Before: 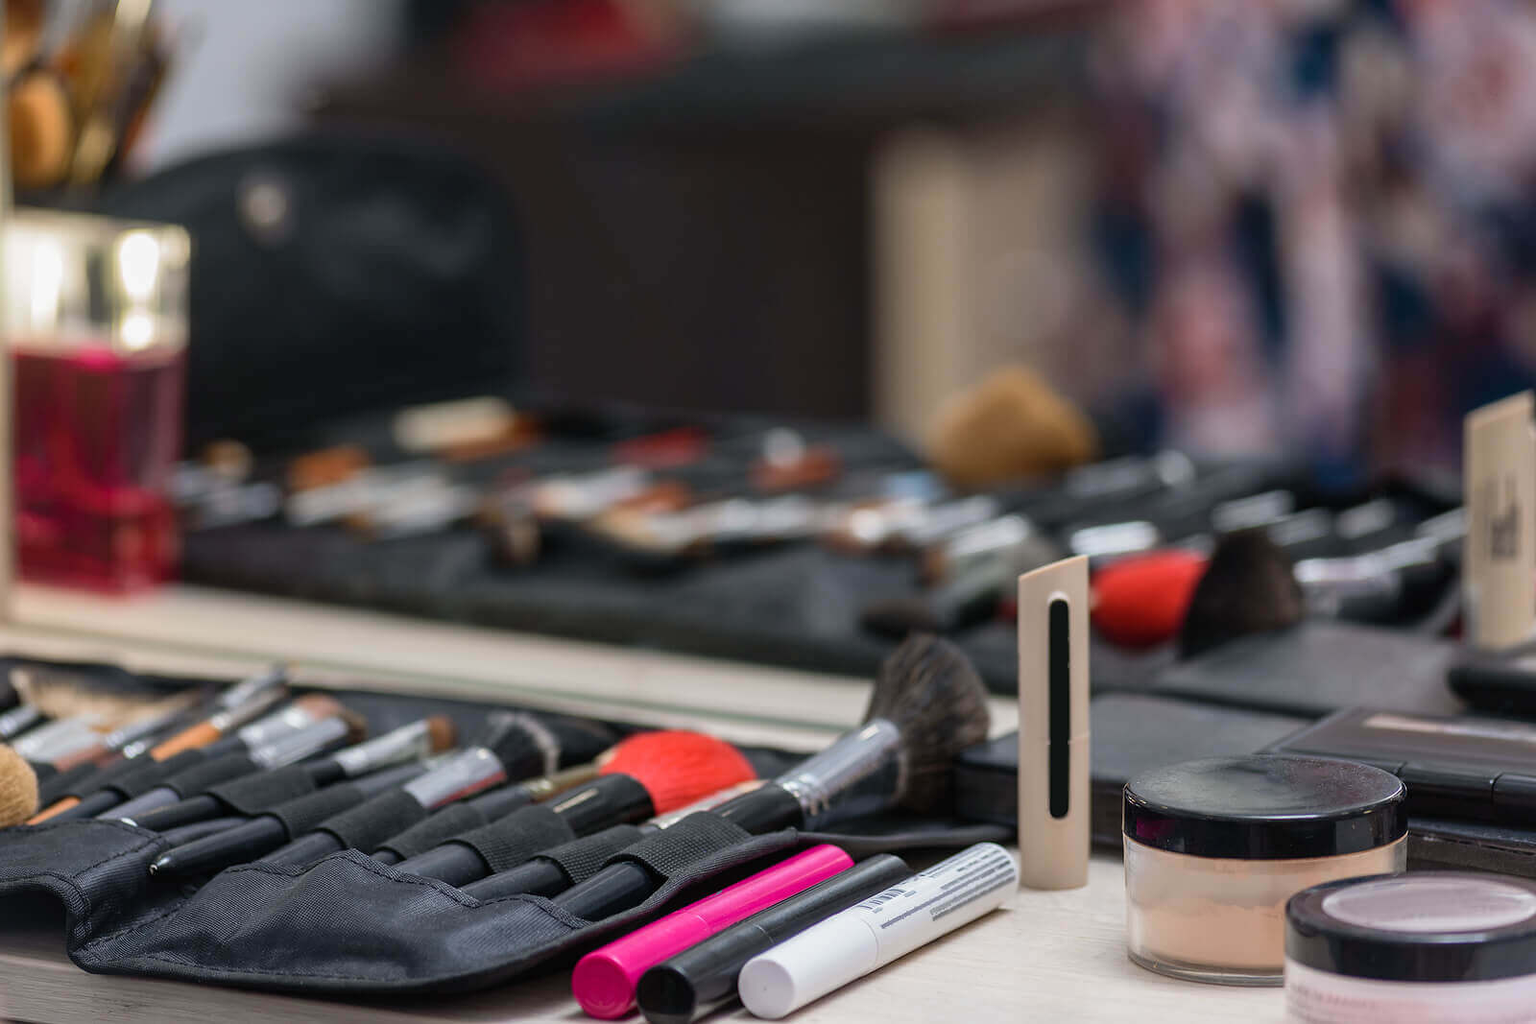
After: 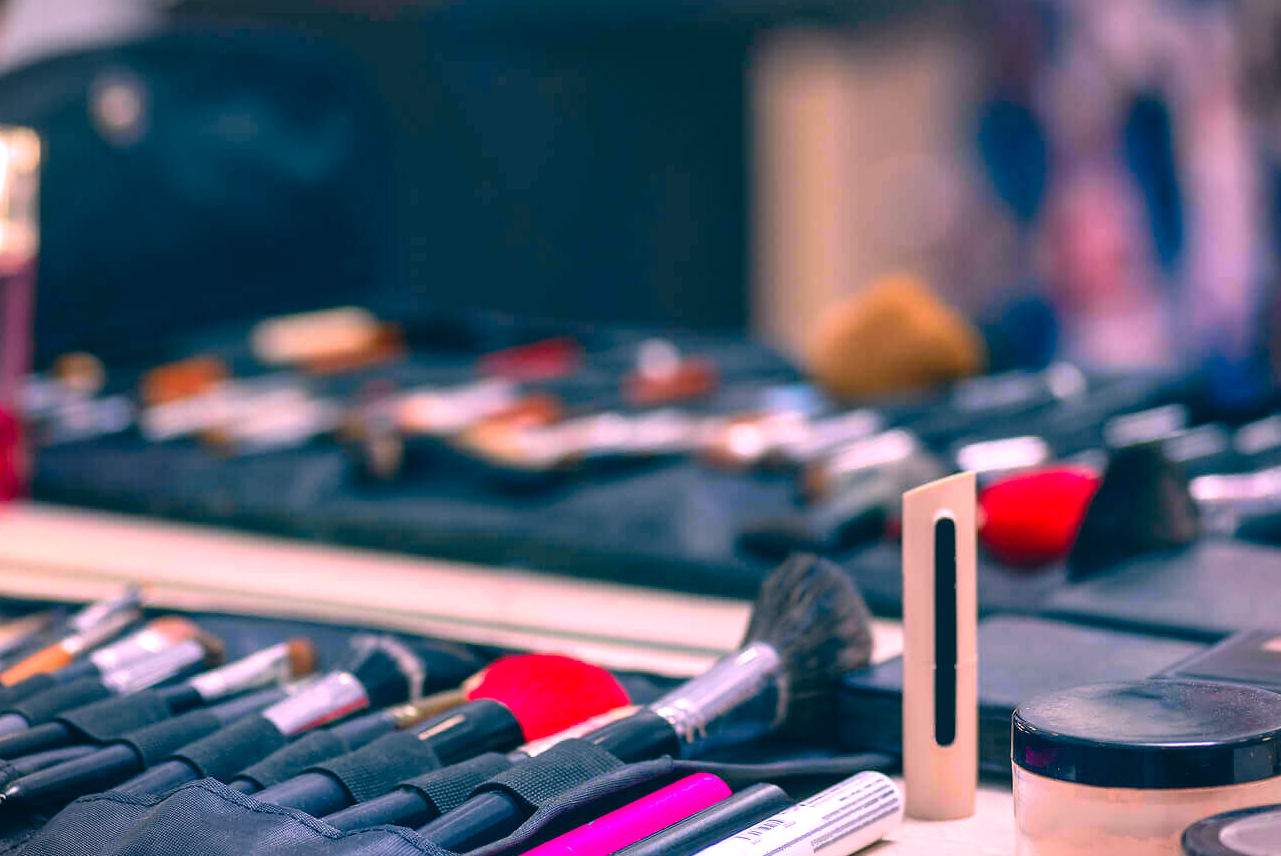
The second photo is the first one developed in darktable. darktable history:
crop and rotate: left 9.937%, top 10.035%, right 9.948%, bottom 9.653%
vignetting: fall-off start 100.02%, width/height ratio 1.31
exposure: exposure 0.661 EV, compensate highlight preservation false
color correction: highlights a* 17.37, highlights b* 0.253, shadows a* -14.76, shadows b* -13.78, saturation 1.52
